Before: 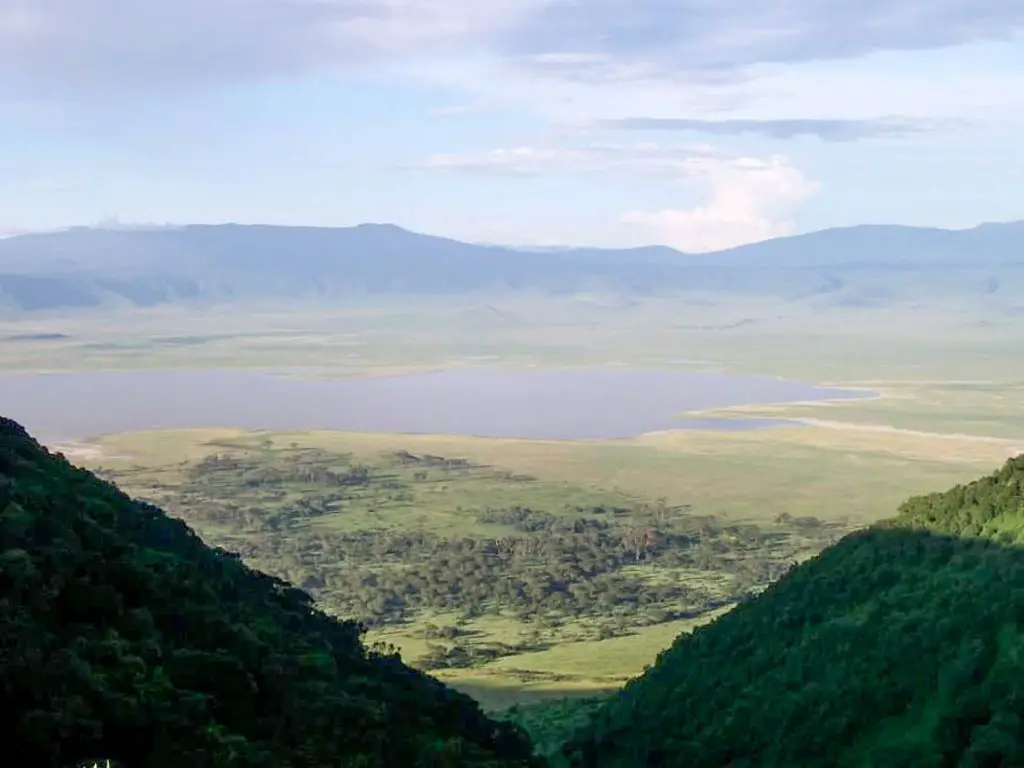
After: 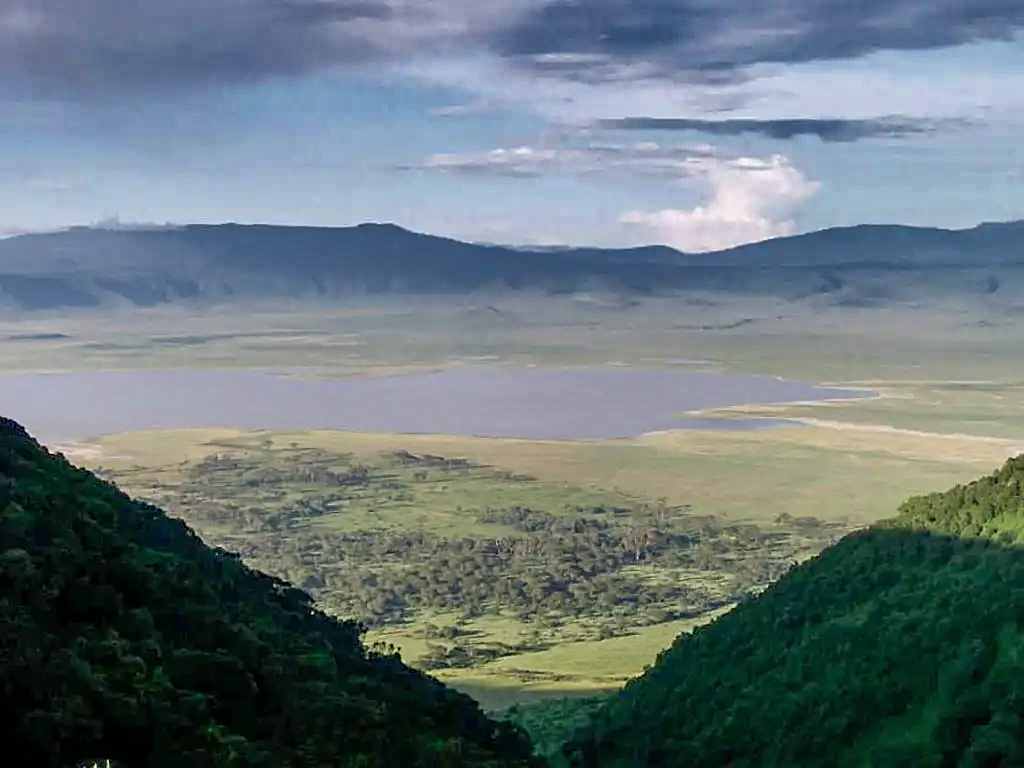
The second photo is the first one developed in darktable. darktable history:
sharpen: on, module defaults
shadows and highlights: shadows 20.91, highlights -82.73, soften with gaussian
